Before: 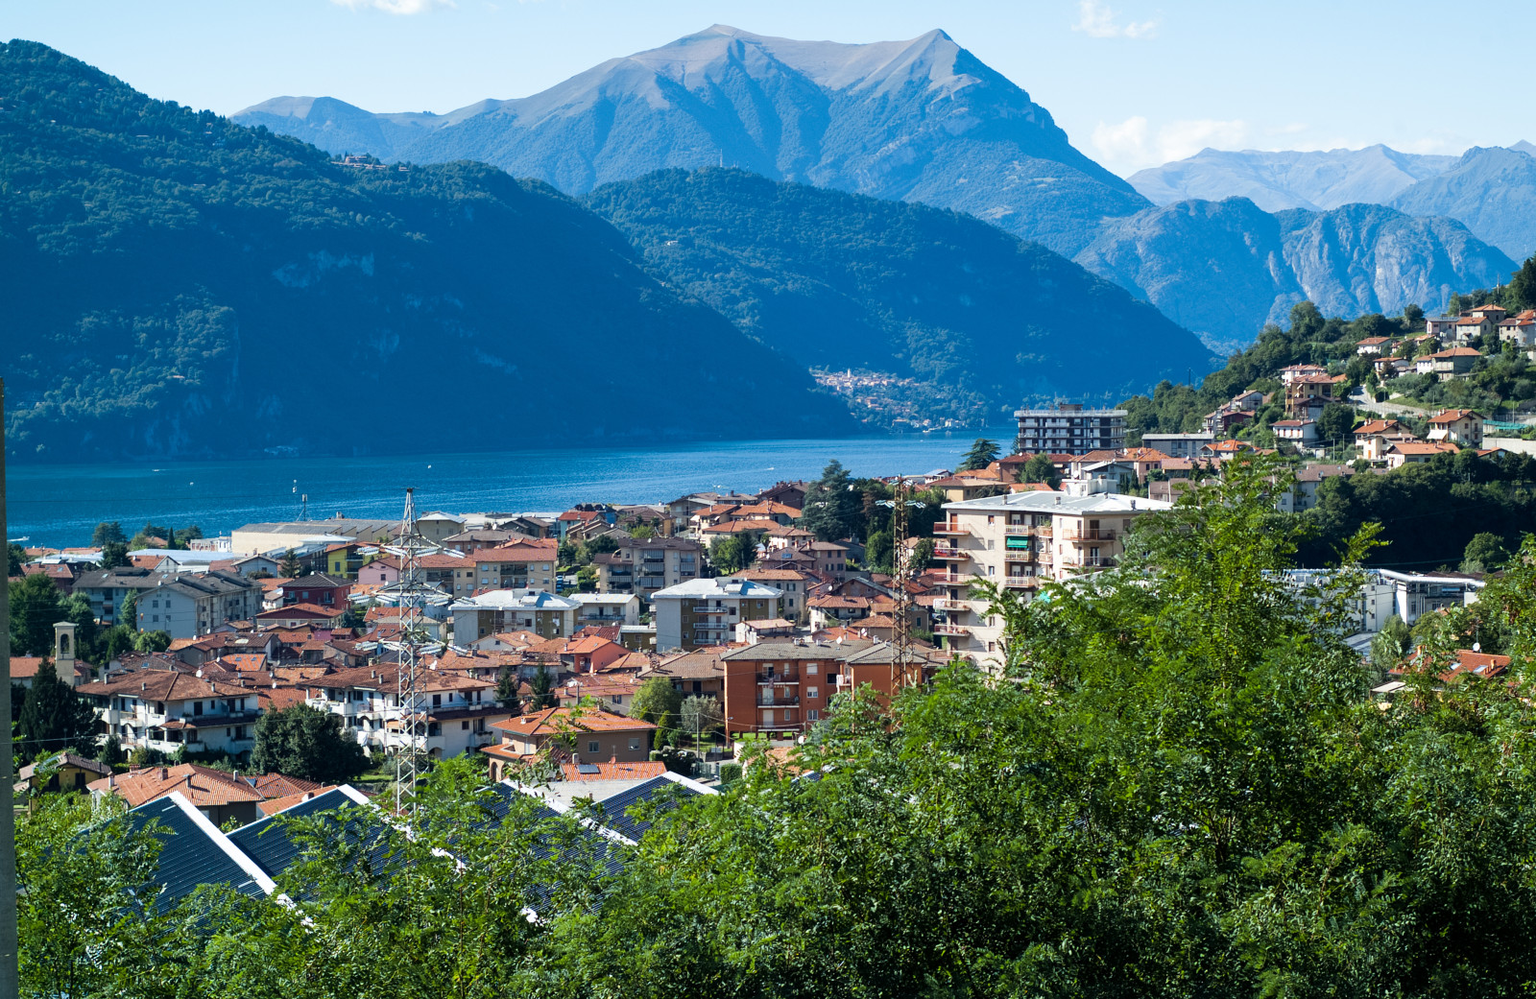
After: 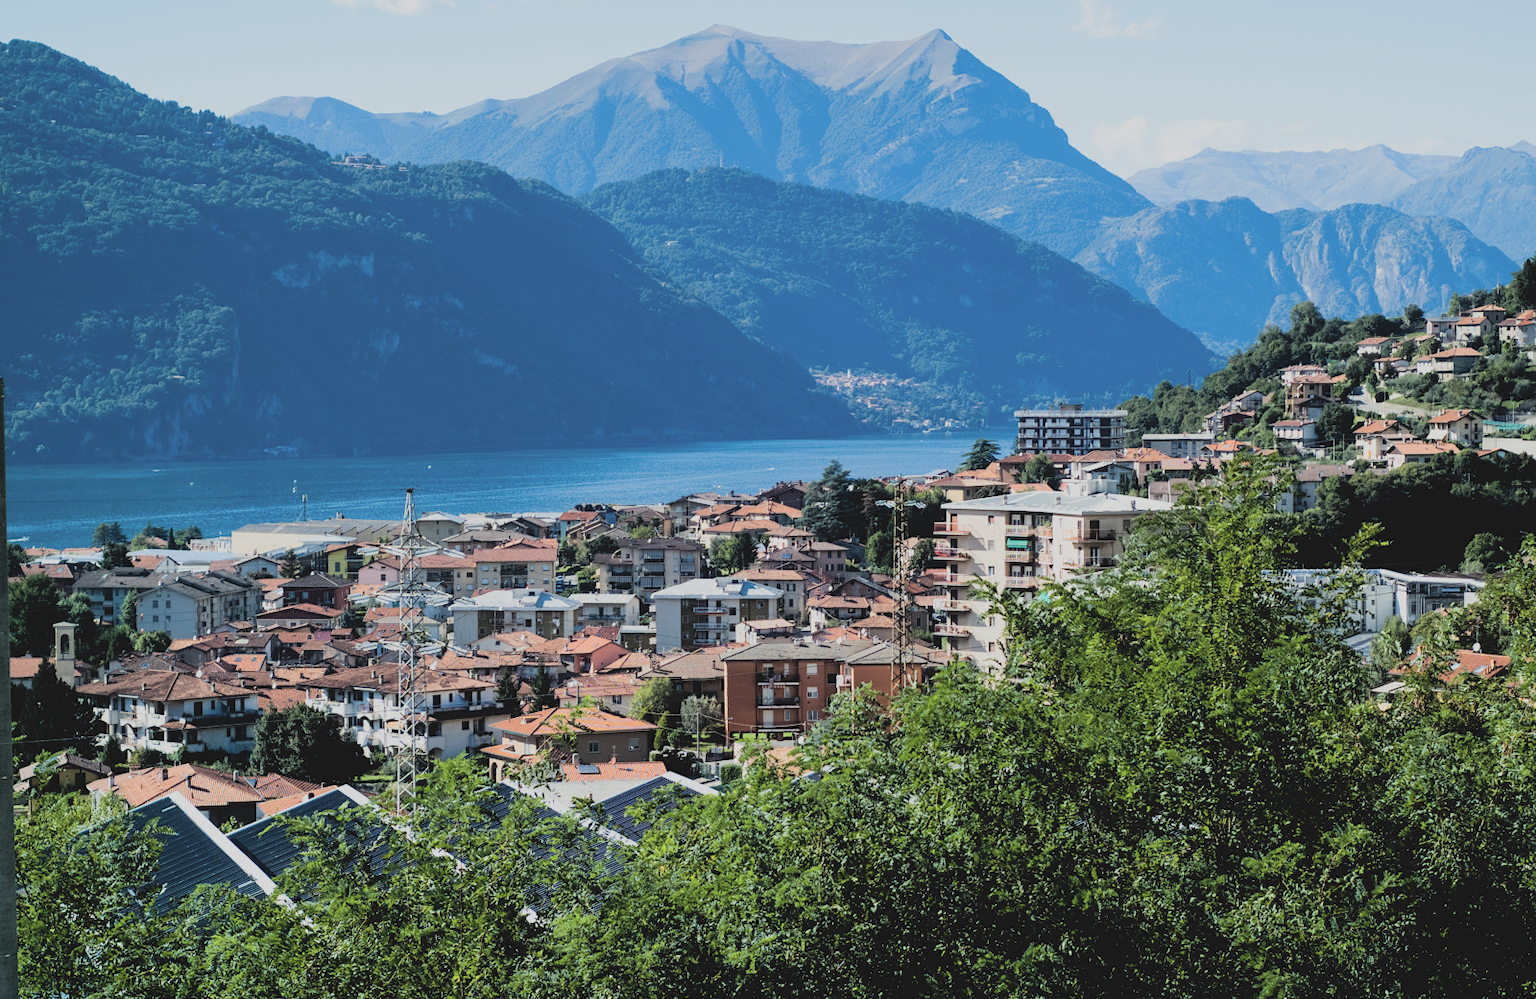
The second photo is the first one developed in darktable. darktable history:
filmic rgb: black relative exposure -5.05 EV, white relative exposure 3.96 EV, hardness 2.89, contrast 1.3
color zones: curves: ch0 [(0, 0.558) (0.143, 0.559) (0.286, 0.529) (0.429, 0.505) (0.571, 0.5) (0.714, 0.5) (0.857, 0.5) (1, 0.558)]; ch1 [(0, 0.469) (0.01, 0.469) (0.12, 0.446) (0.248, 0.469) (0.5, 0.5) (0.748, 0.5) (0.99, 0.469) (1, 0.469)]
contrast brightness saturation: contrast -0.141, brightness 0.054, saturation -0.127
